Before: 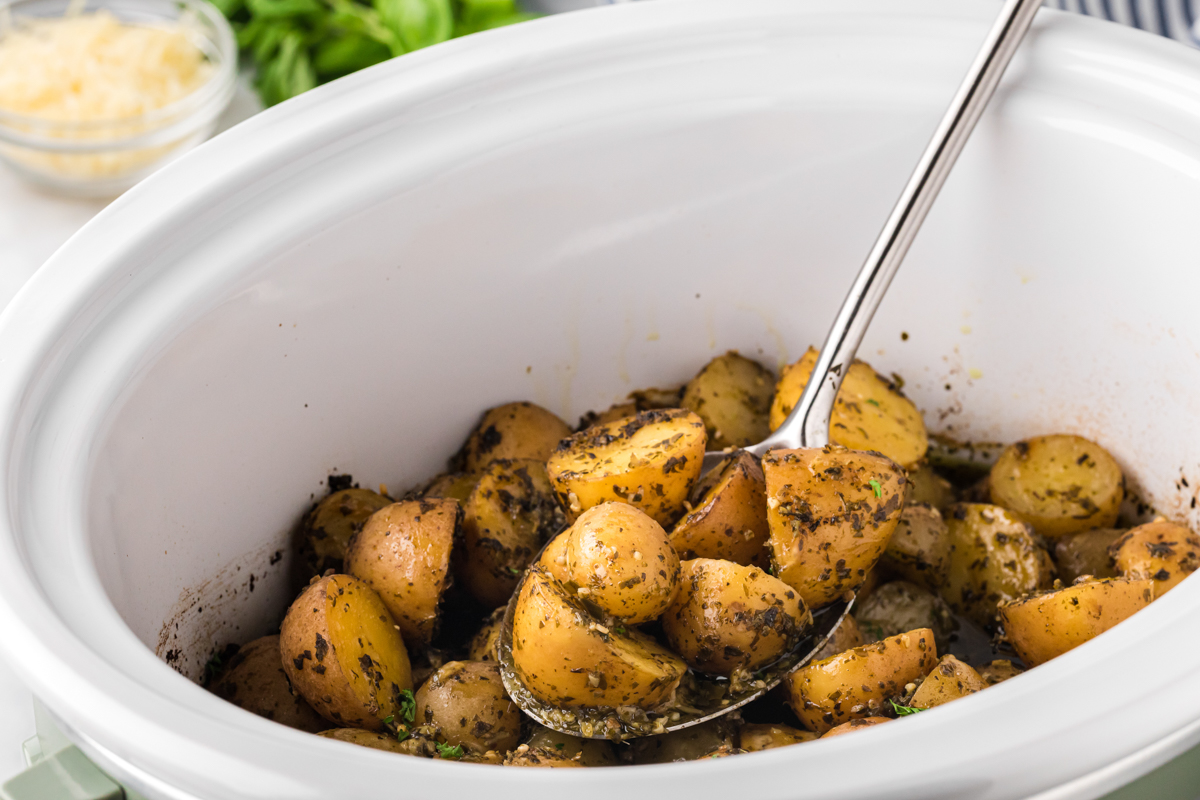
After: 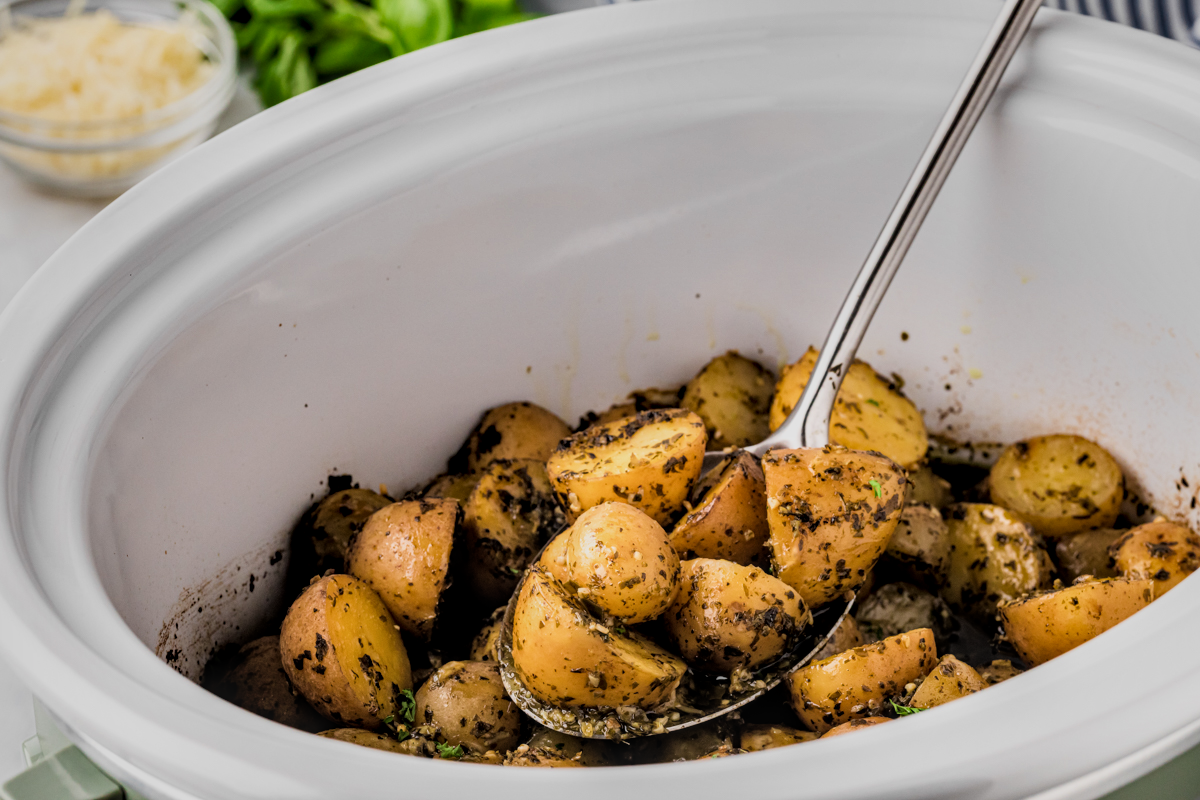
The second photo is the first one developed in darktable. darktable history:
local contrast: on, module defaults
exposure: exposure 0.083 EV, compensate highlight preservation false
shadows and highlights: shadows 30.58, highlights -63.21, soften with gaussian
filmic rgb: black relative exposure -7.7 EV, white relative exposure 4.46 EV, threshold 2.96 EV, hardness 3.76, latitude 49.61%, contrast 1.101, color science v5 (2021), contrast in shadows safe, contrast in highlights safe, enable highlight reconstruction true
